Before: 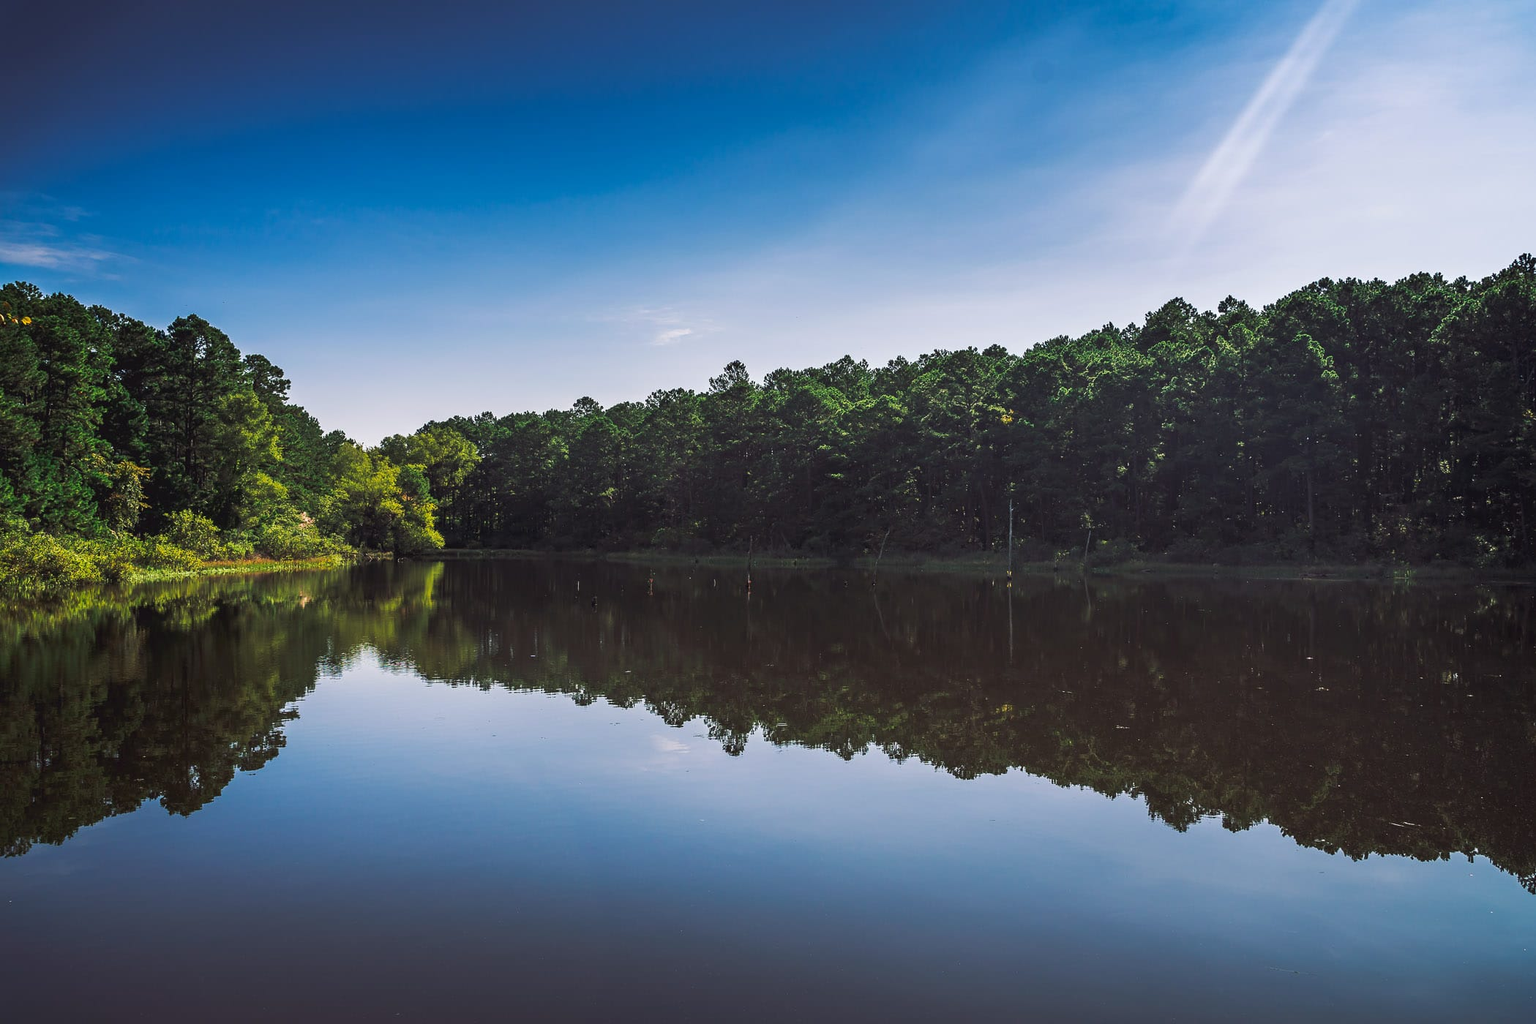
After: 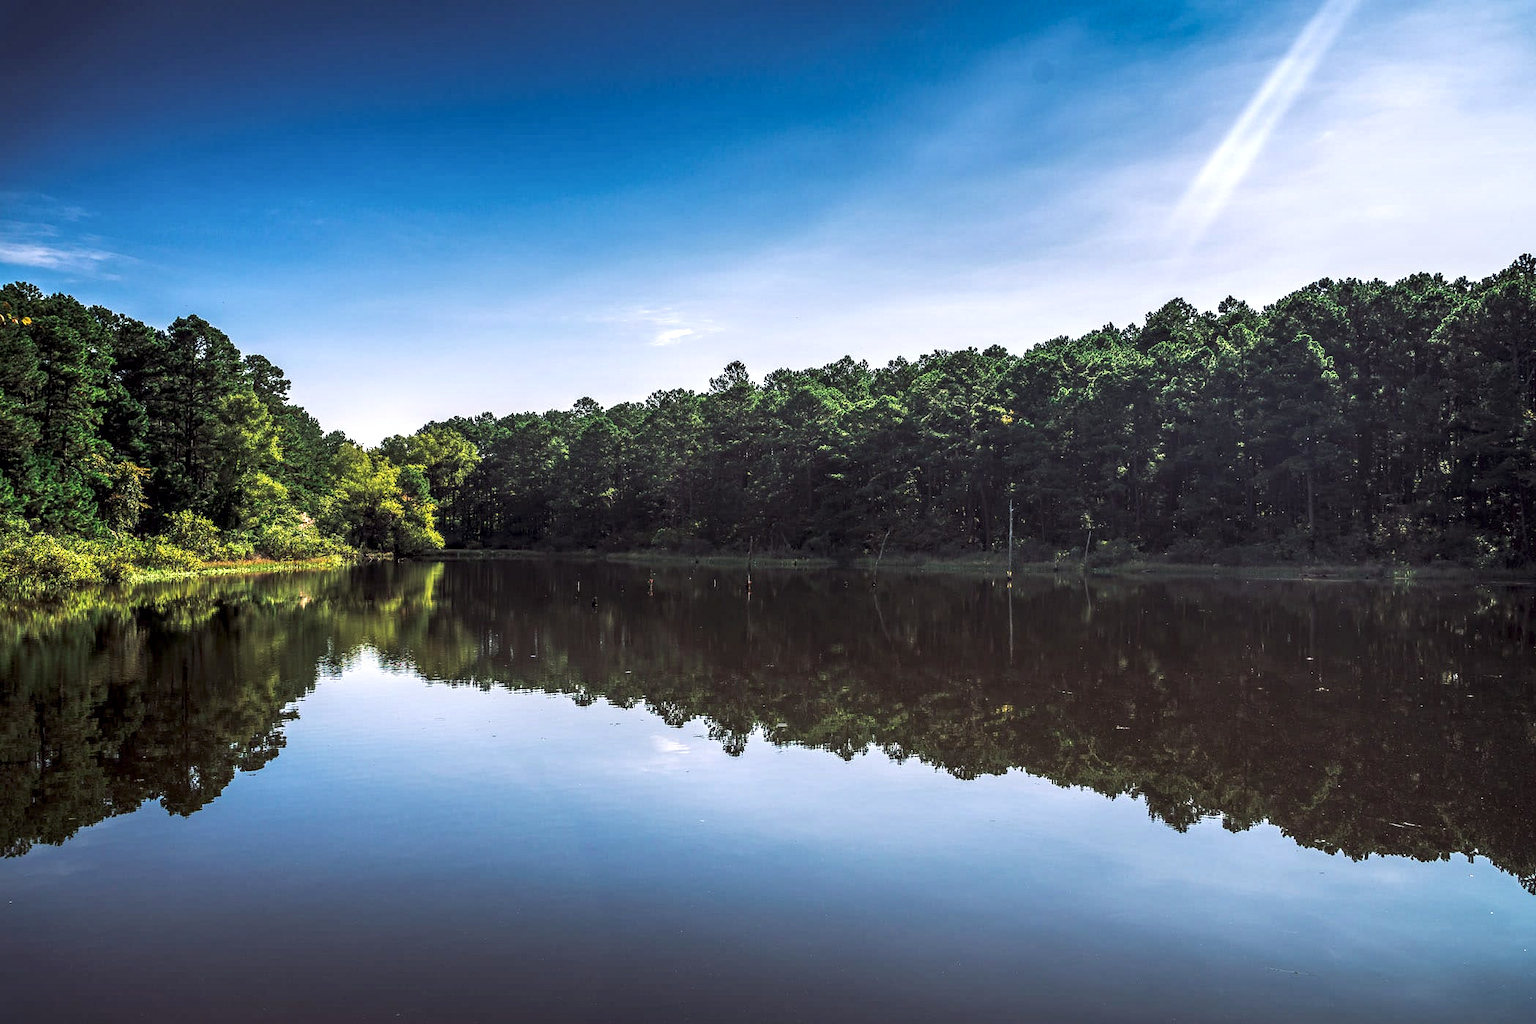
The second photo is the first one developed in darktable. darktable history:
exposure: exposure 0.236 EV, compensate highlight preservation false
local contrast: highlights 60%, shadows 60%, detail 160%
